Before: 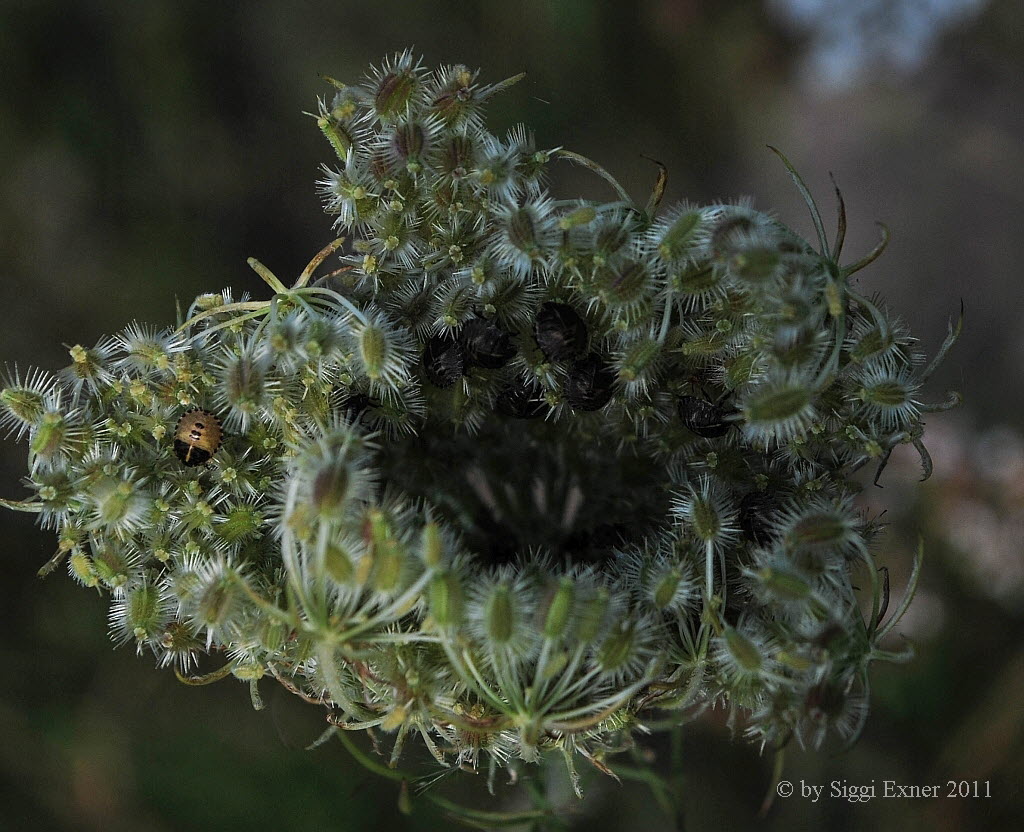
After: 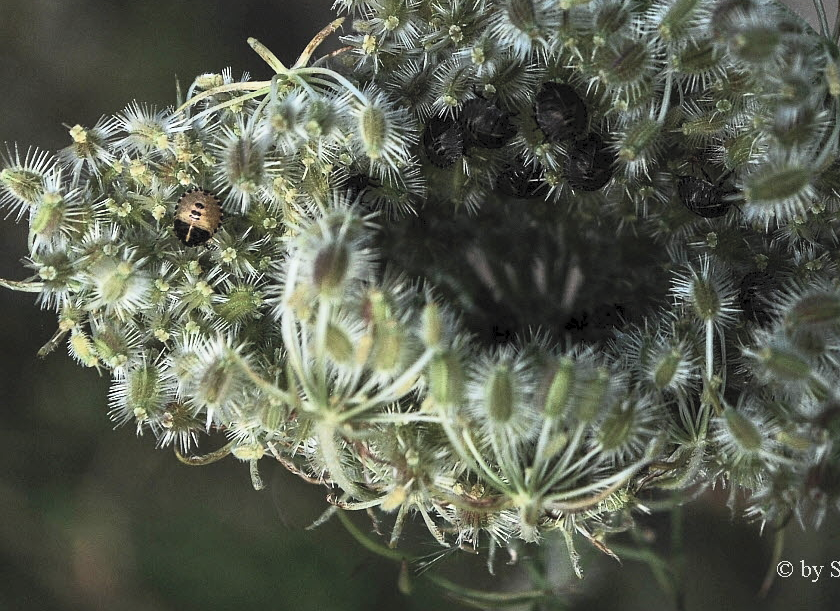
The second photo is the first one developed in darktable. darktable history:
contrast brightness saturation: contrast 0.43, brightness 0.56, saturation -0.19
crop: top 26.531%, right 17.959%
